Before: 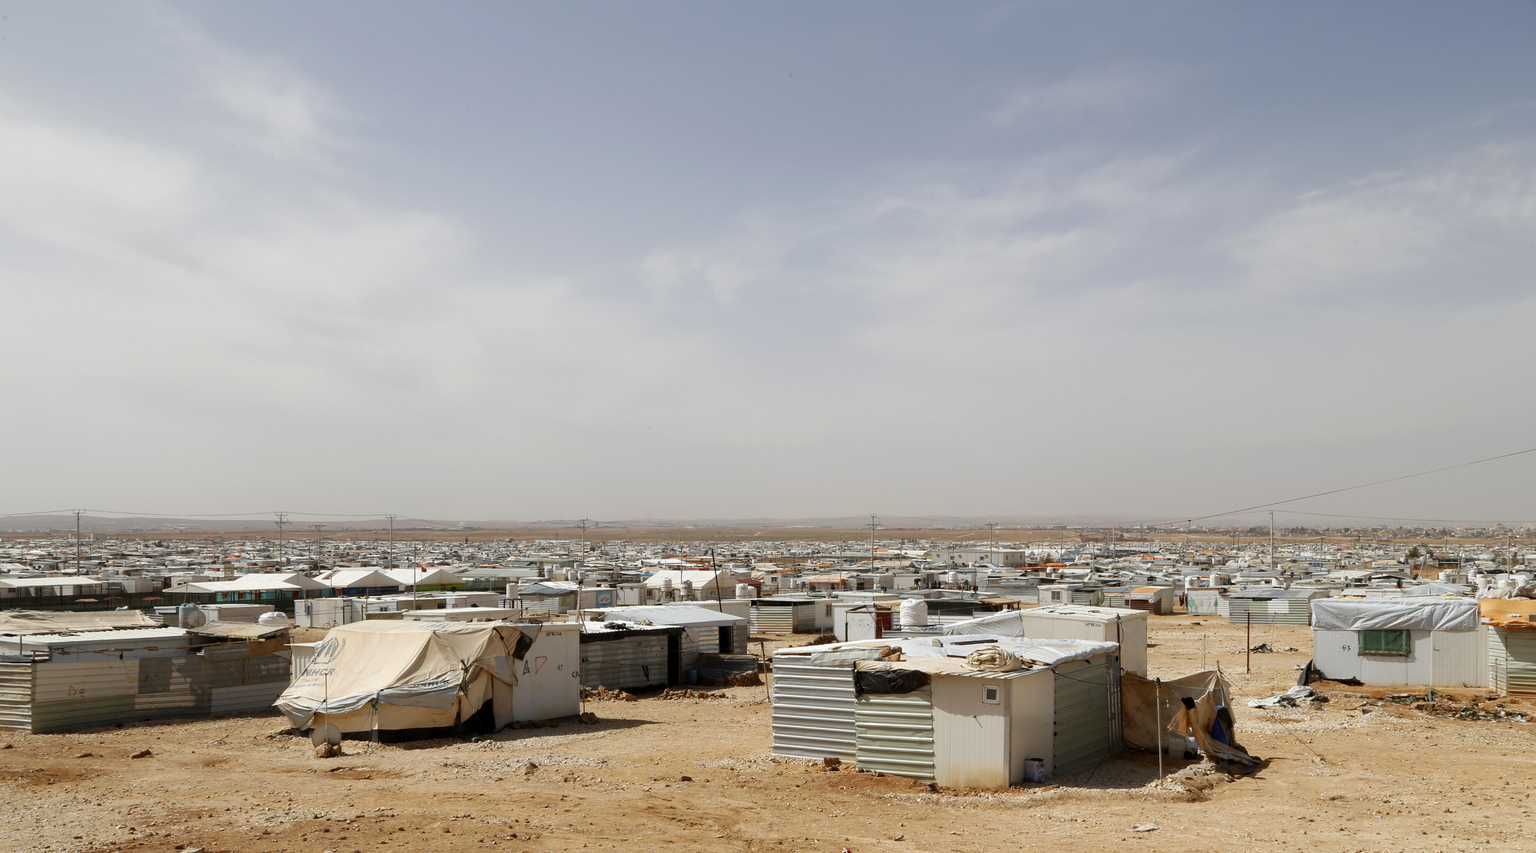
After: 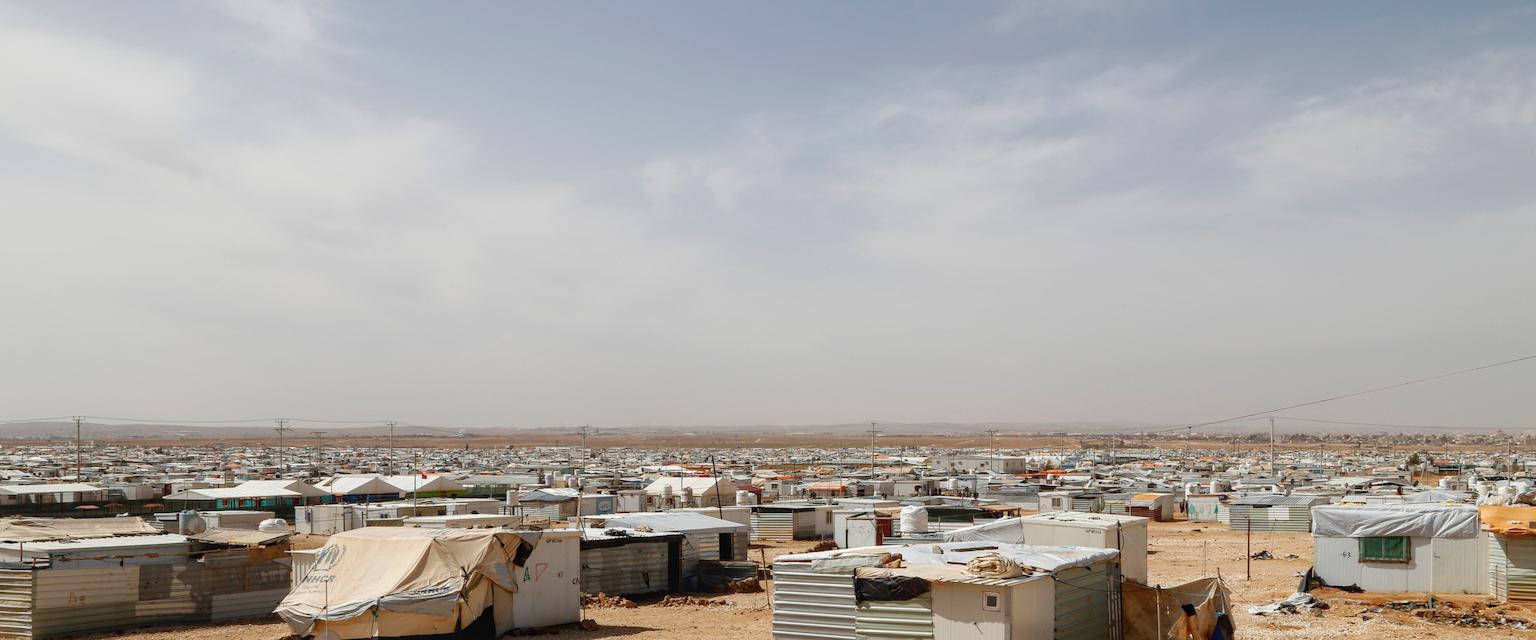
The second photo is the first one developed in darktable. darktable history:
local contrast: detail 110%
tone equalizer: on, module defaults
crop: top 11.013%, bottom 13.927%
